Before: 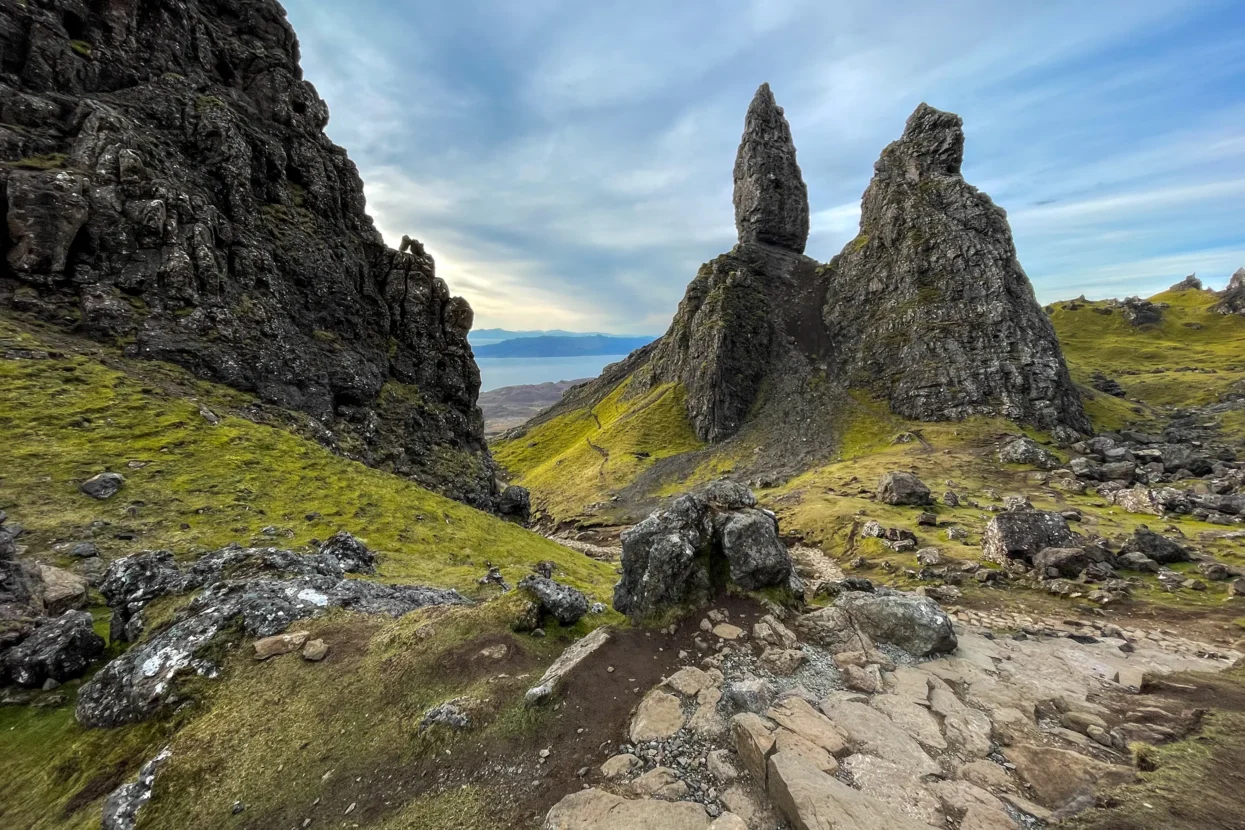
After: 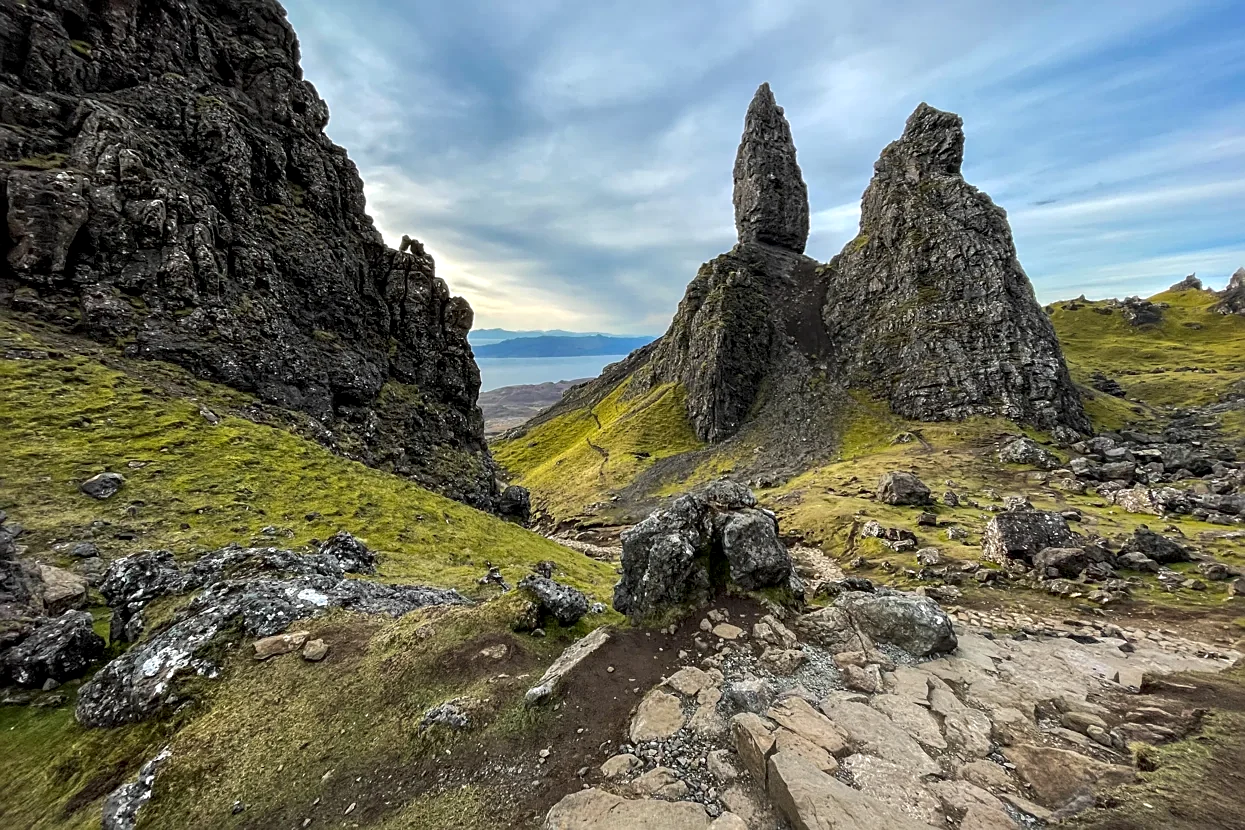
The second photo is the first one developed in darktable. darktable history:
local contrast: mode bilateral grid, contrast 20, coarseness 50, detail 132%, midtone range 0.2
sharpen: on, module defaults
